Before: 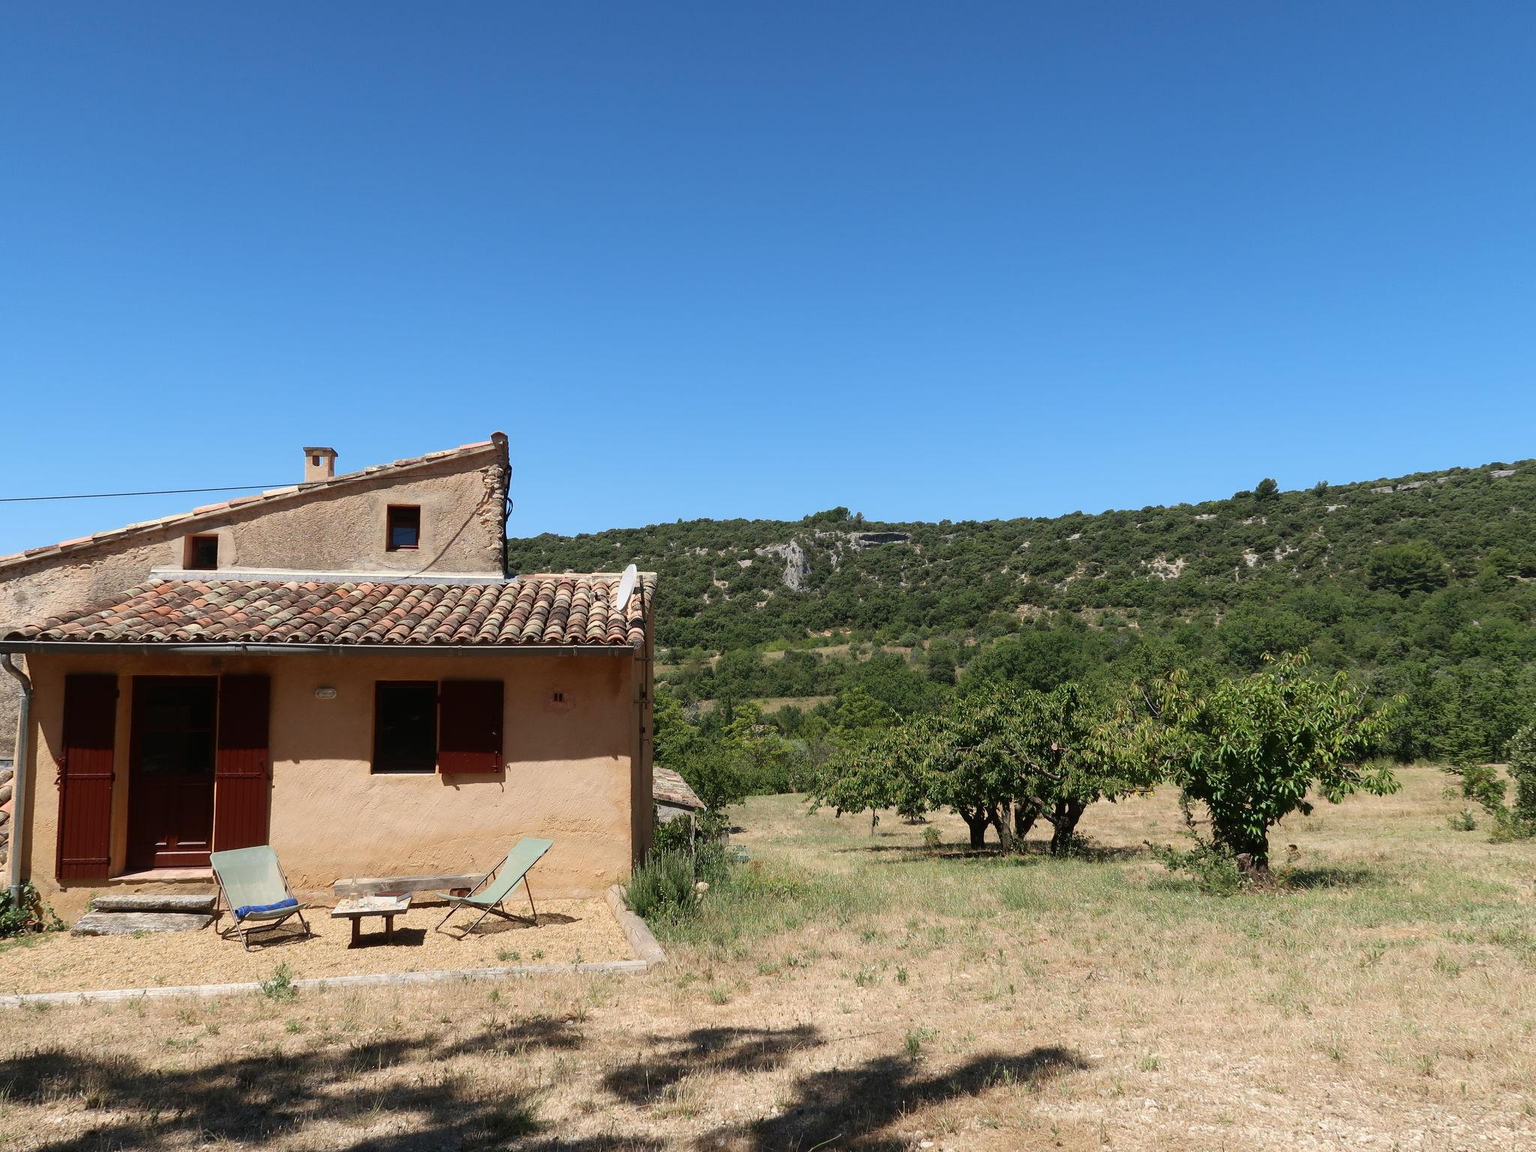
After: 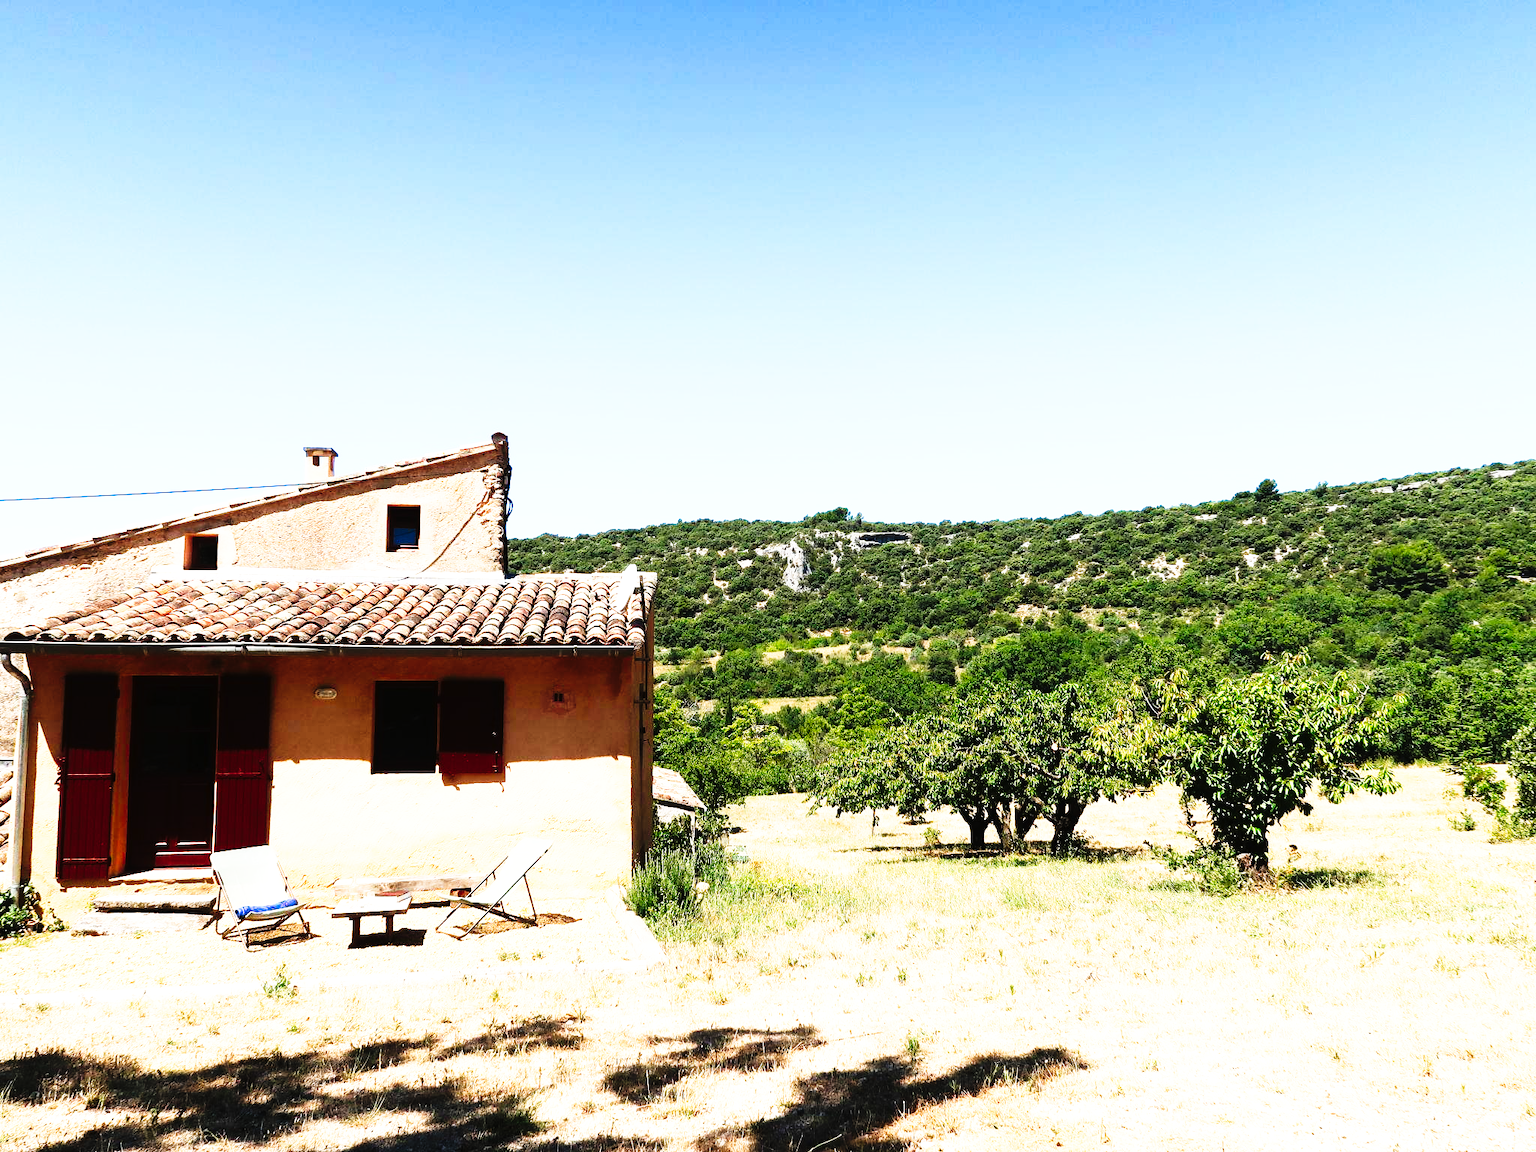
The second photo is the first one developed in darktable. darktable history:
exposure: black level correction 0, exposure 1 EV, compensate exposure bias true, compensate highlight preservation false
tone curve: curves: ch0 [(0, 0) (0.003, 0.002) (0.011, 0.005) (0.025, 0.011) (0.044, 0.017) (0.069, 0.021) (0.1, 0.027) (0.136, 0.035) (0.177, 0.05) (0.224, 0.076) (0.277, 0.126) (0.335, 0.212) (0.399, 0.333) (0.468, 0.473) (0.543, 0.627) (0.623, 0.784) (0.709, 0.9) (0.801, 0.963) (0.898, 0.988) (1, 1)], preserve colors none
